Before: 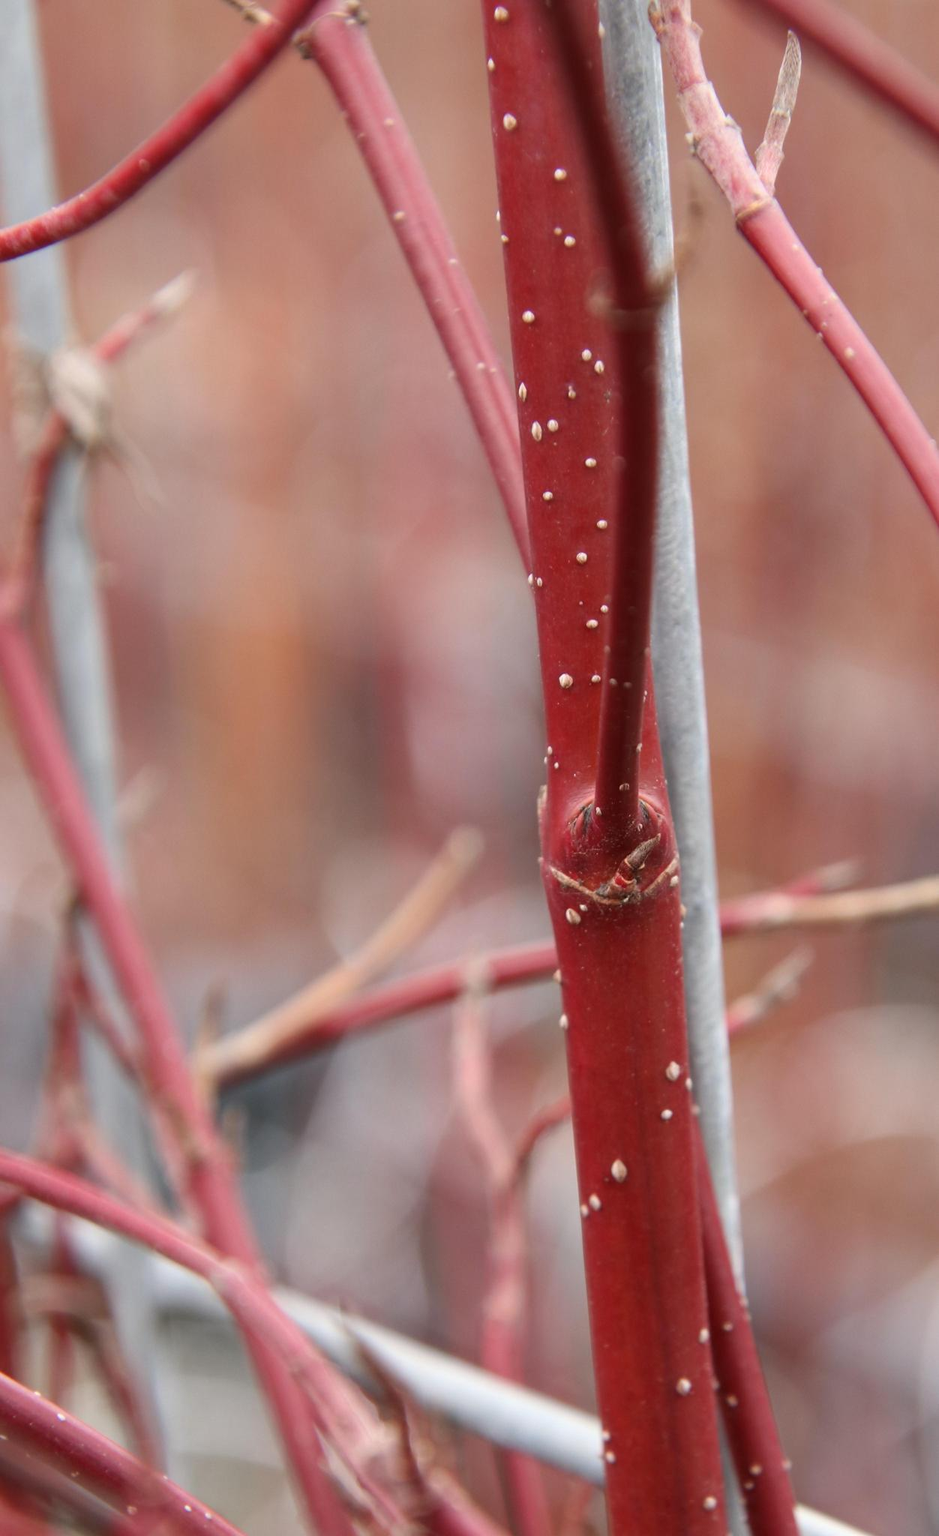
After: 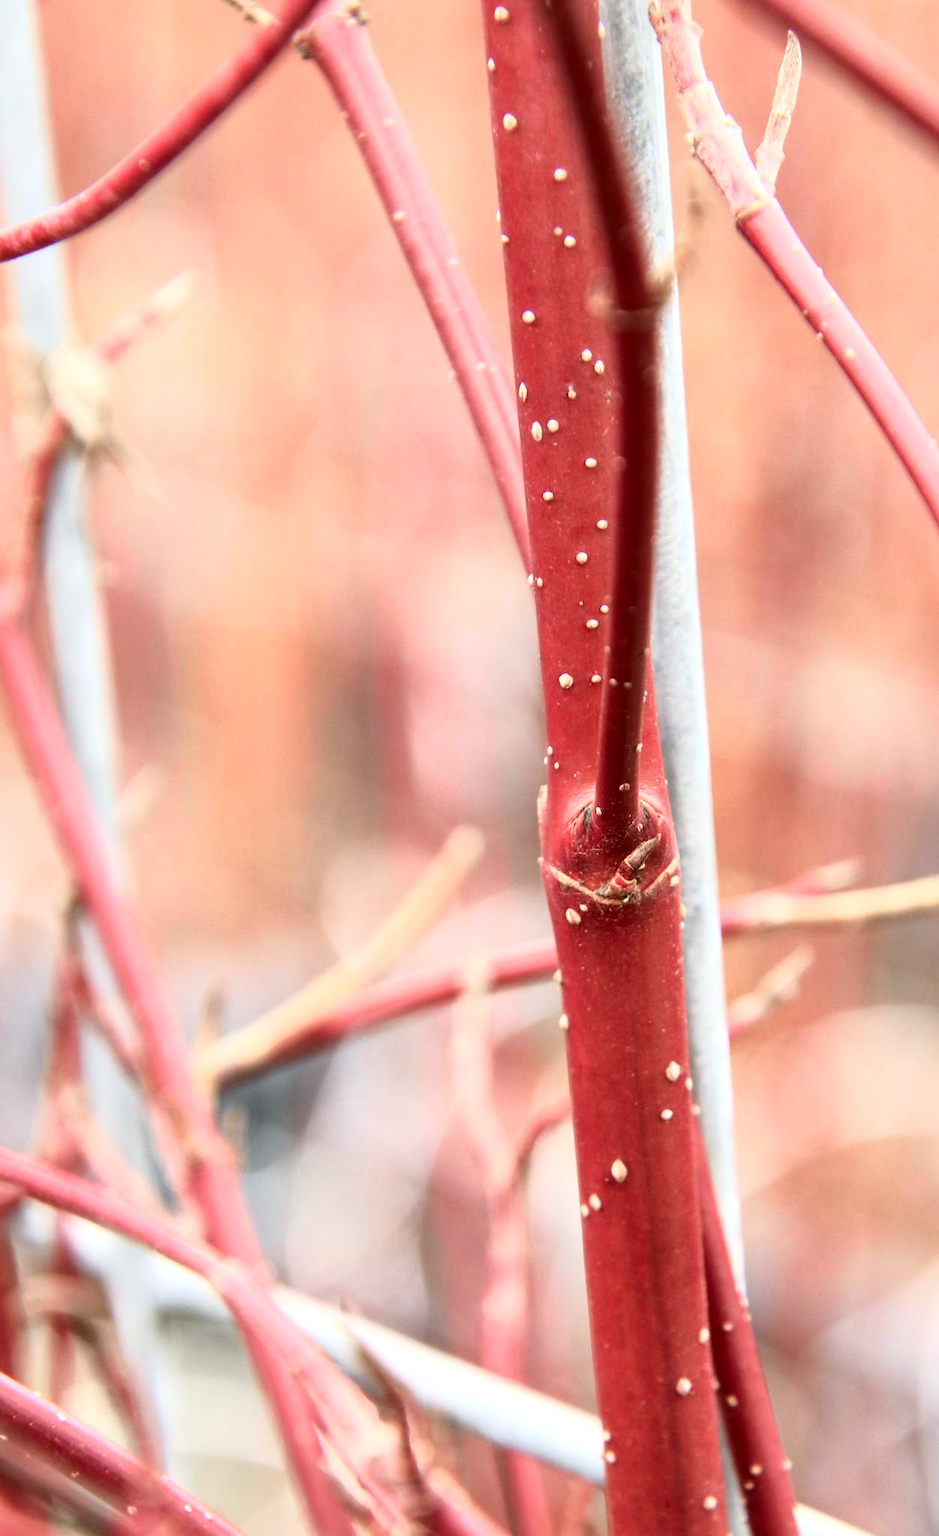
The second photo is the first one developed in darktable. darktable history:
exposure: exposure 0.556 EV, compensate highlight preservation false
local contrast: mode bilateral grid, contrast 20, coarseness 50, detail 120%, midtone range 0.2
tone curve: curves: ch0 [(0, 0.023) (0.087, 0.065) (0.184, 0.168) (0.45, 0.54) (0.57, 0.683) (0.706, 0.841) (0.877, 0.948) (1, 0.984)]; ch1 [(0, 0) (0.388, 0.369) (0.447, 0.447) (0.505, 0.5) (0.534, 0.535) (0.563, 0.563) (0.579, 0.59) (0.644, 0.663) (1, 1)]; ch2 [(0, 0) (0.301, 0.259) (0.385, 0.395) (0.492, 0.496) (0.518, 0.537) (0.583, 0.605) (0.673, 0.667) (1, 1)], color space Lab, independent channels, preserve colors none
